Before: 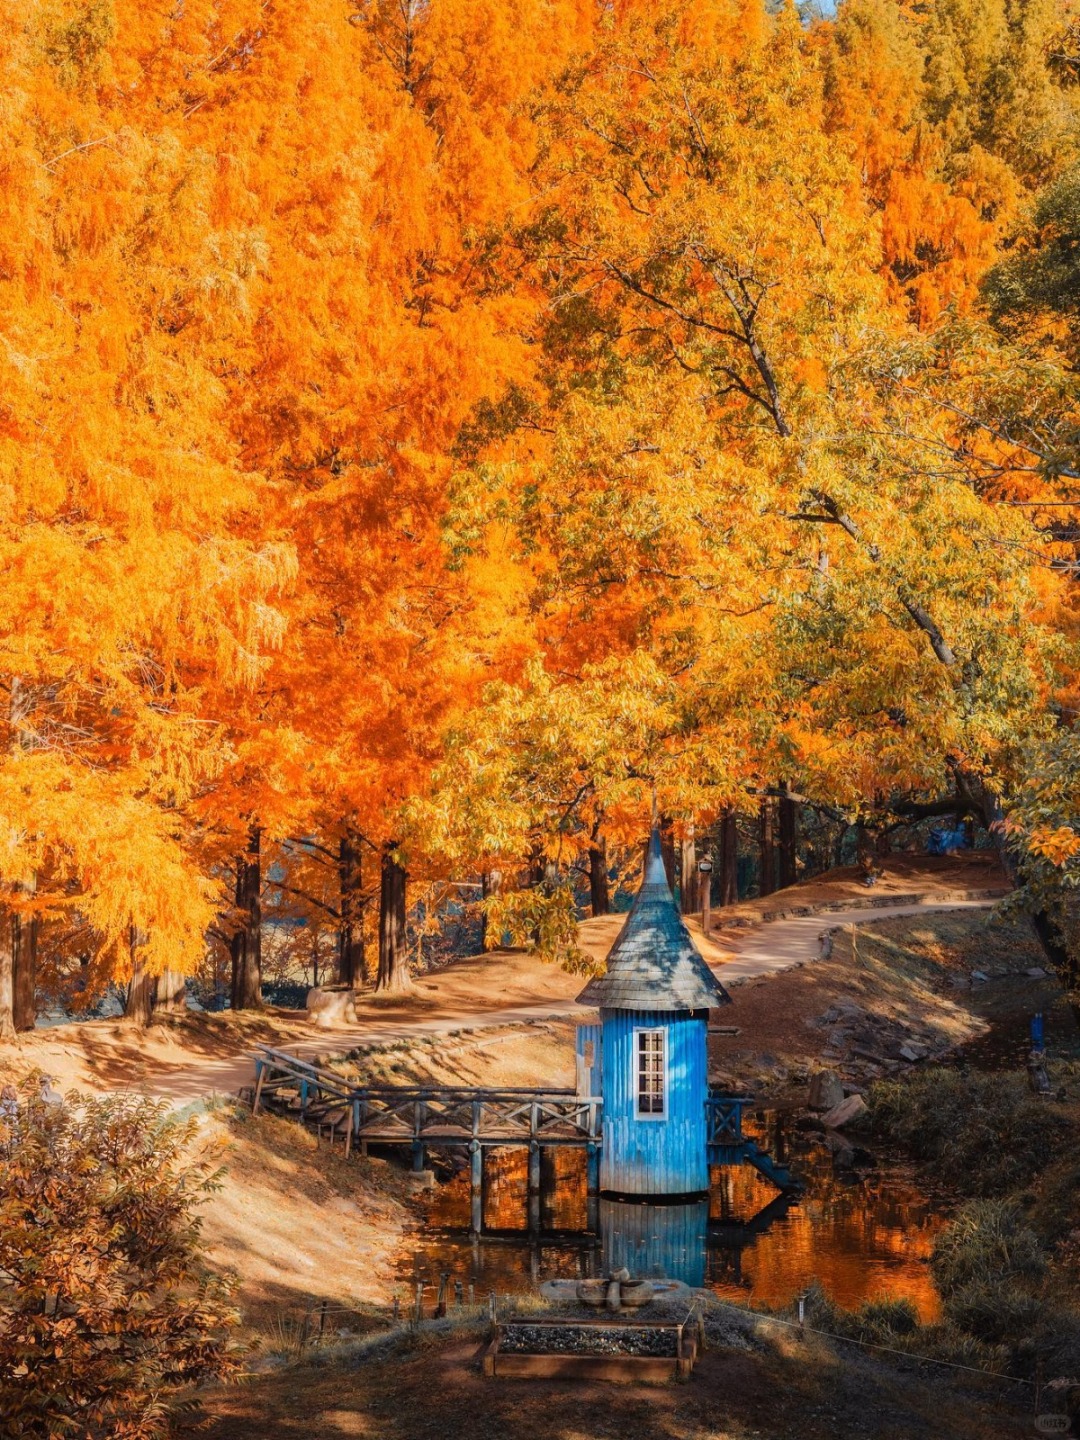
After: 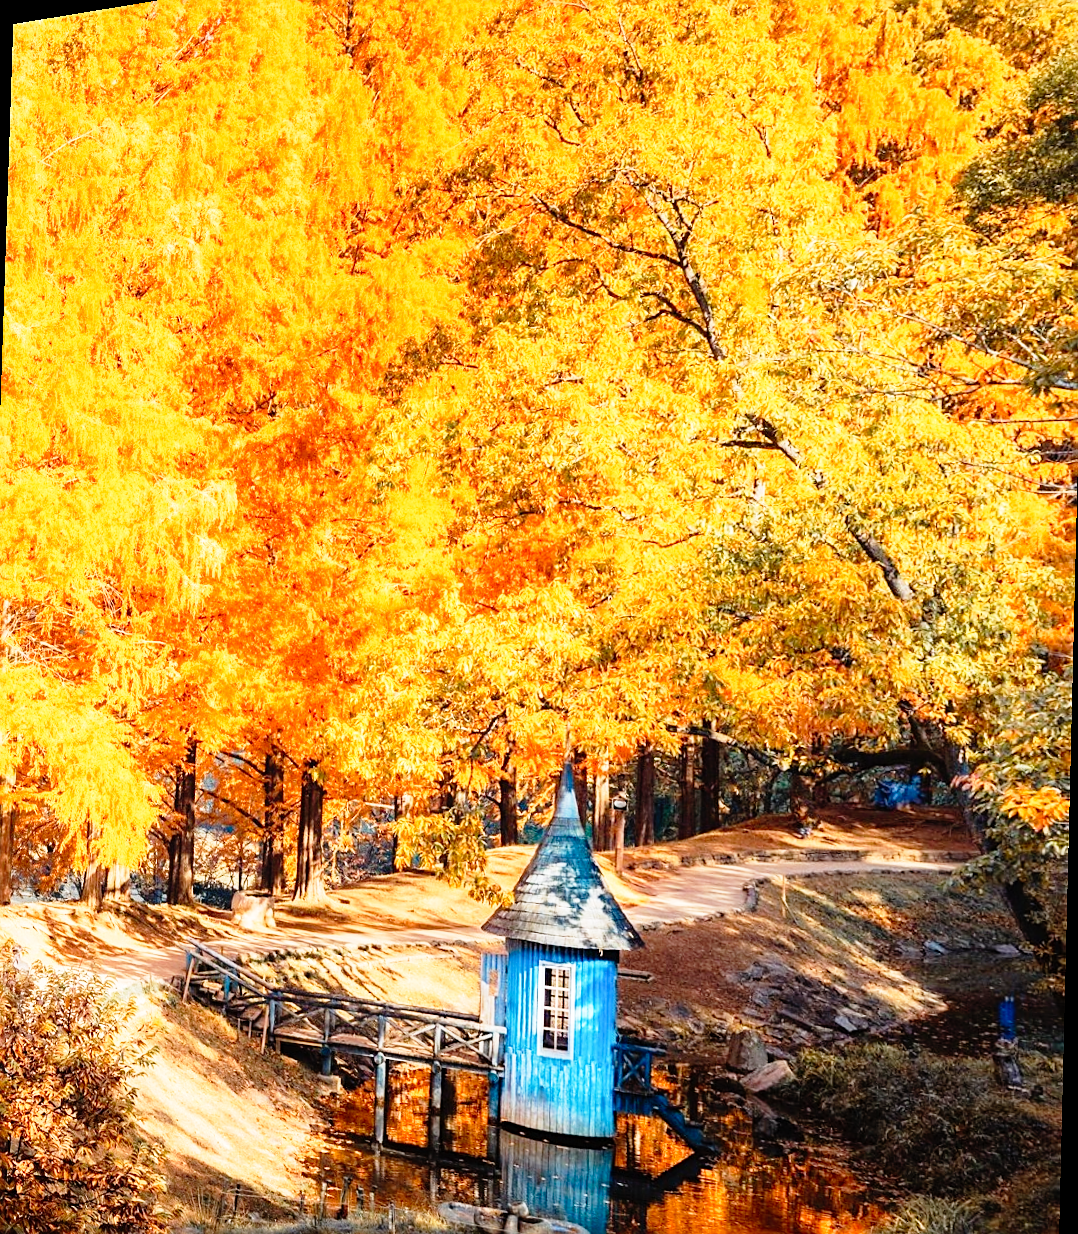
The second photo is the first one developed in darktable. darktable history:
sharpen: on, module defaults
base curve: curves: ch0 [(0, 0) (0.012, 0.01) (0.073, 0.168) (0.31, 0.711) (0.645, 0.957) (1, 1)], preserve colors none
rotate and perspective: rotation 1.69°, lens shift (vertical) -0.023, lens shift (horizontal) -0.291, crop left 0.025, crop right 0.988, crop top 0.092, crop bottom 0.842
white balance: emerald 1
